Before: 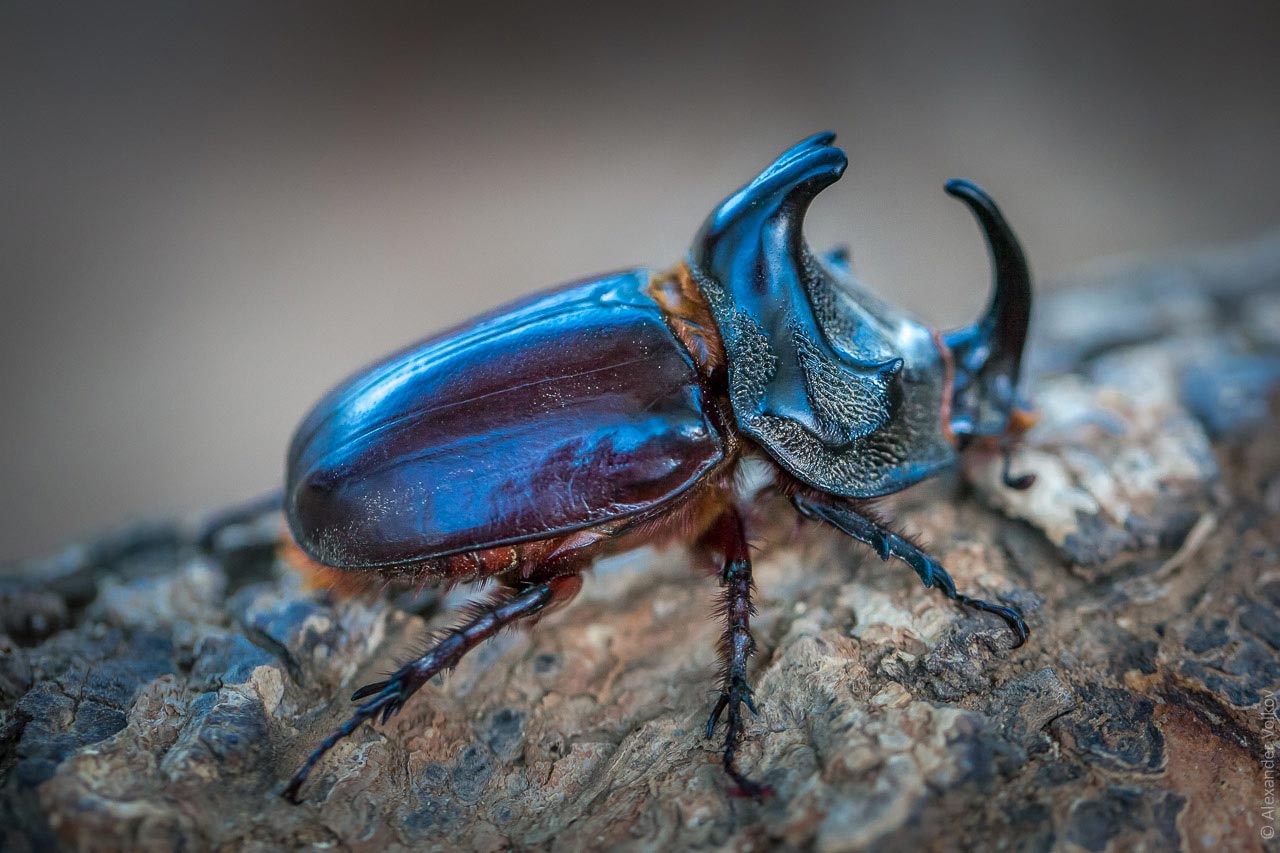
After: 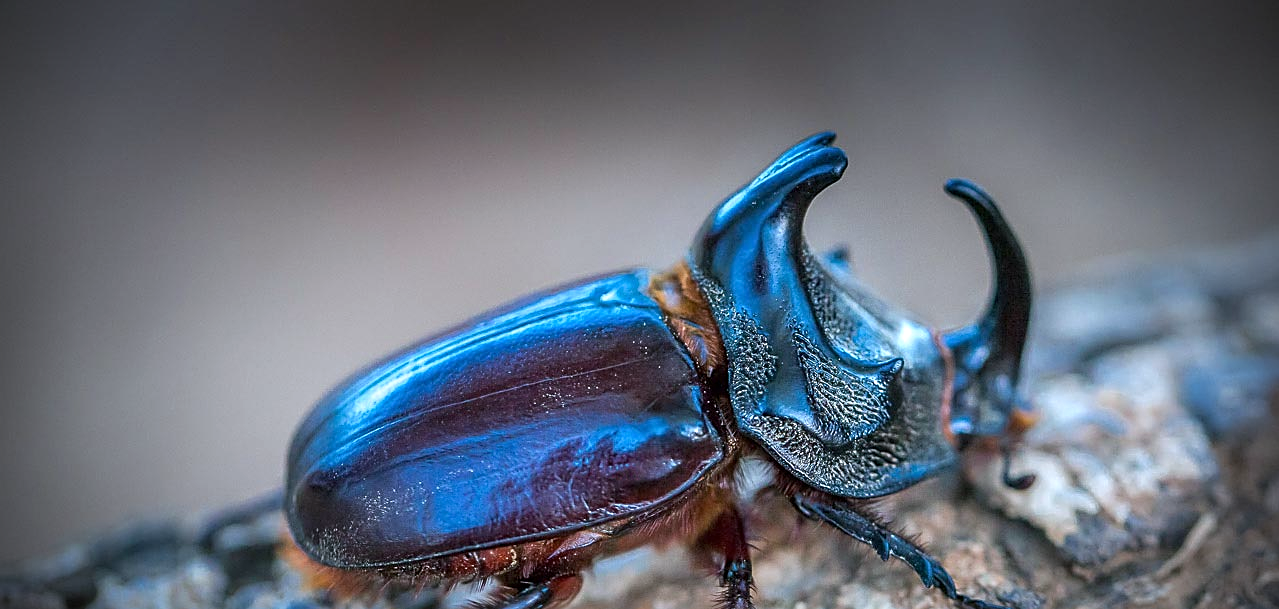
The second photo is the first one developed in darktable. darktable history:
sharpen: on, module defaults
white balance: red 0.984, blue 1.059
crop: bottom 28.576%
vignetting: fall-off start 88.03%, fall-off radius 24.9%
exposure: exposure 0.2 EV, compensate highlight preservation false
